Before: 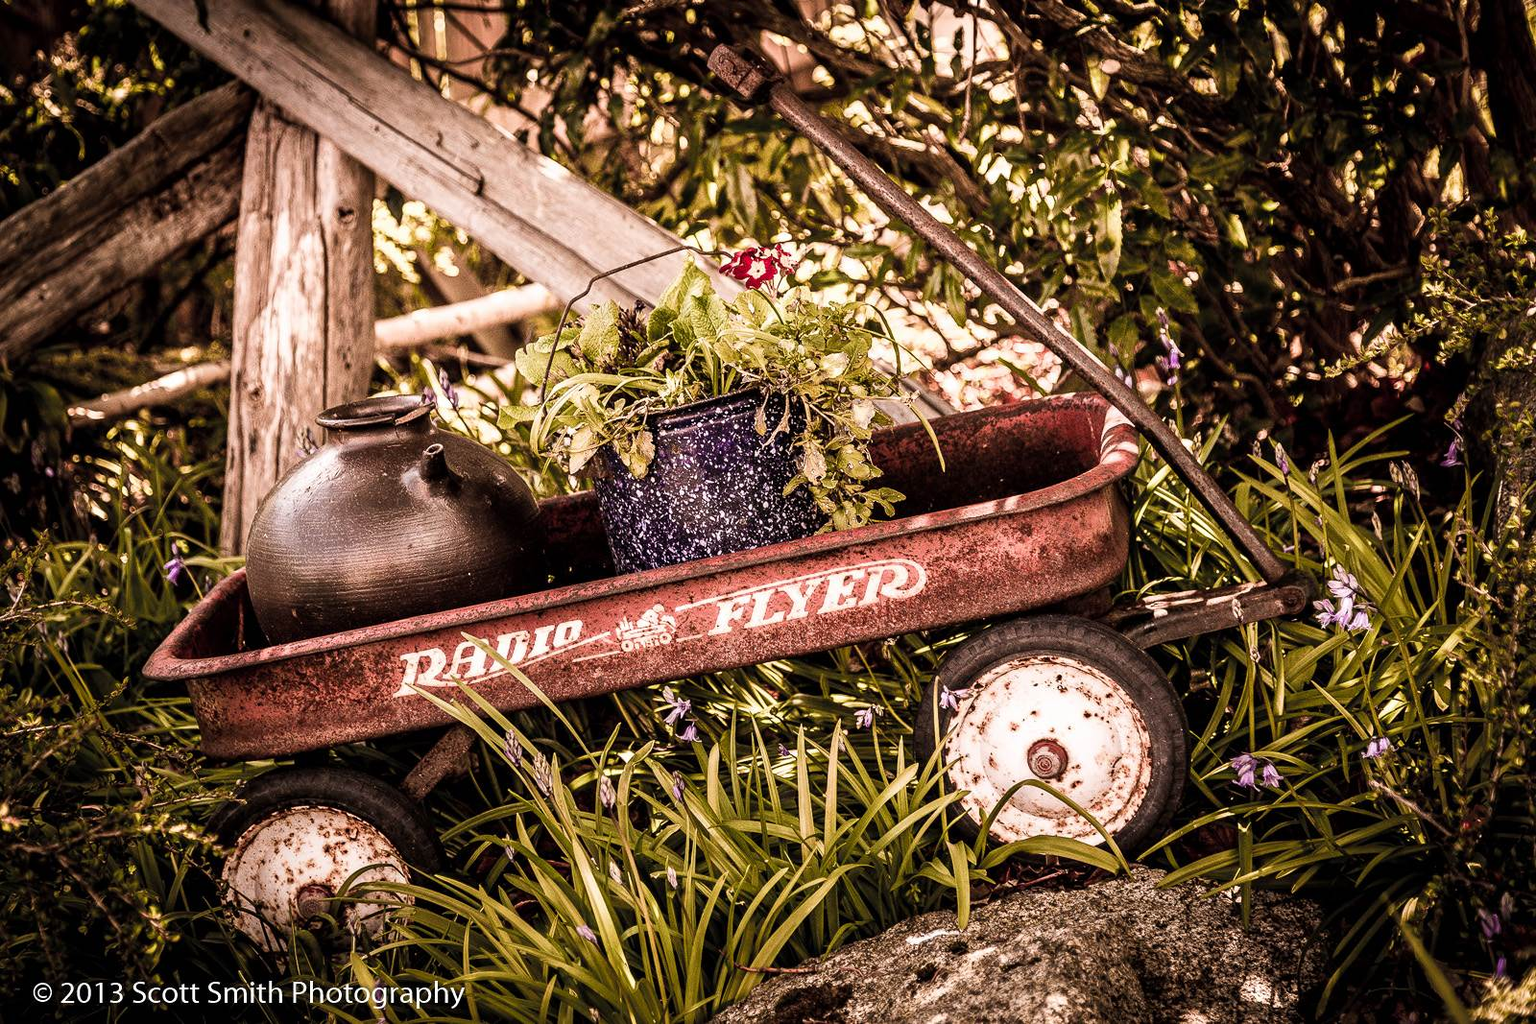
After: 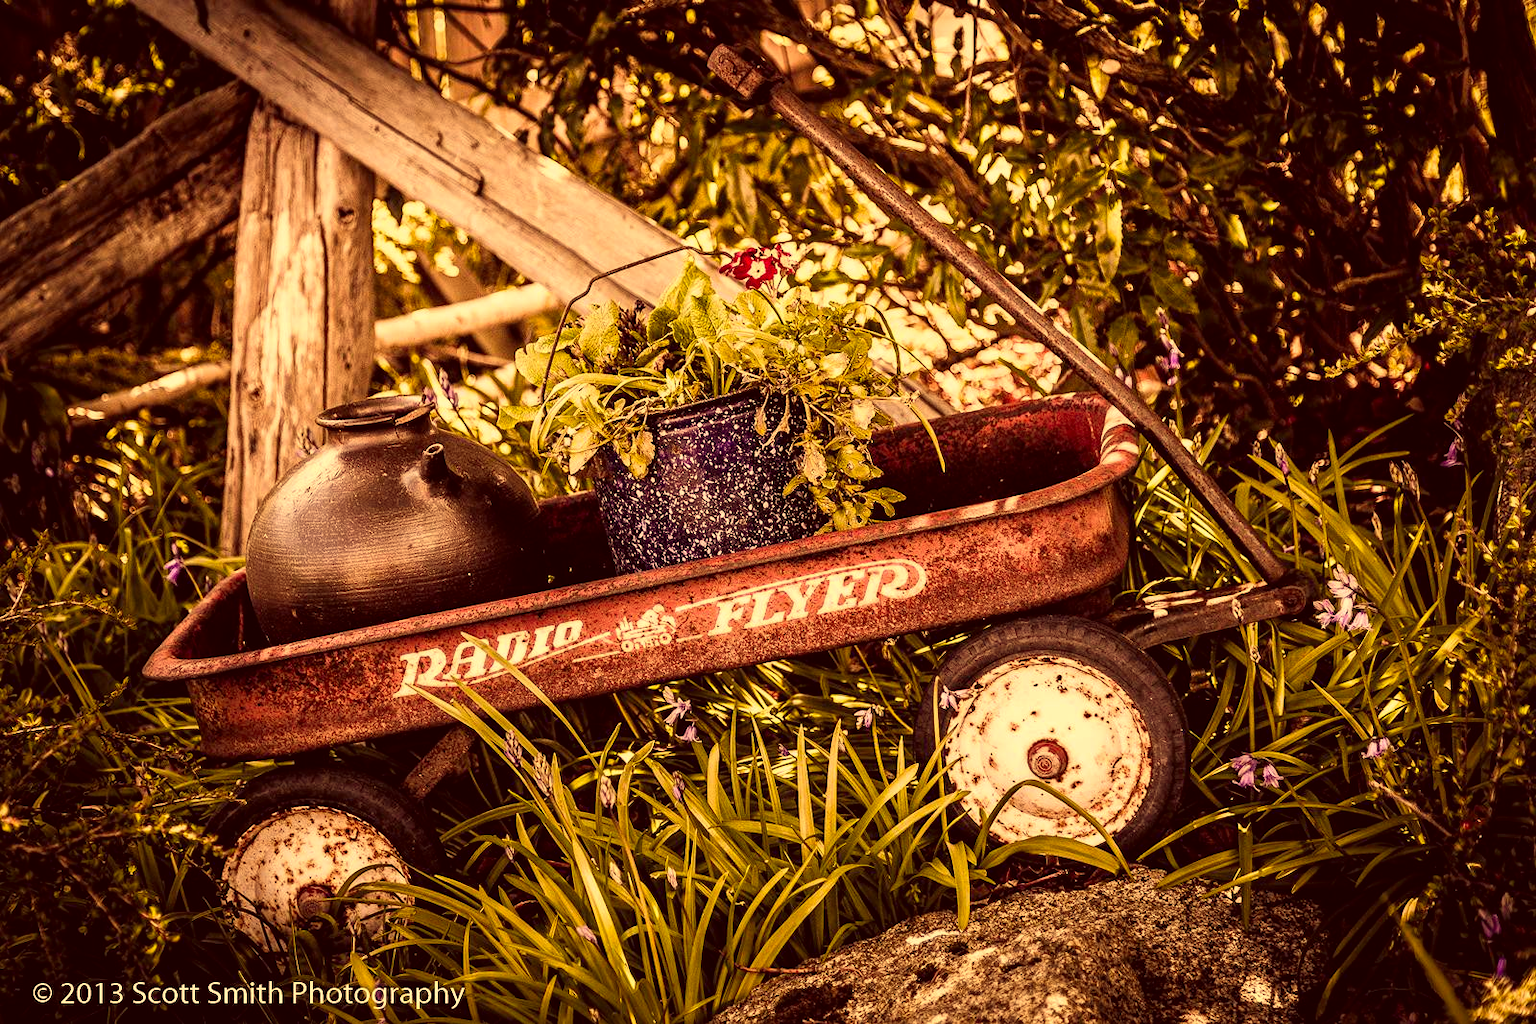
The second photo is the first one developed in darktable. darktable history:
color correction: highlights a* 9.86, highlights b* 38.45, shadows a* 14.59, shadows b* 3.24
